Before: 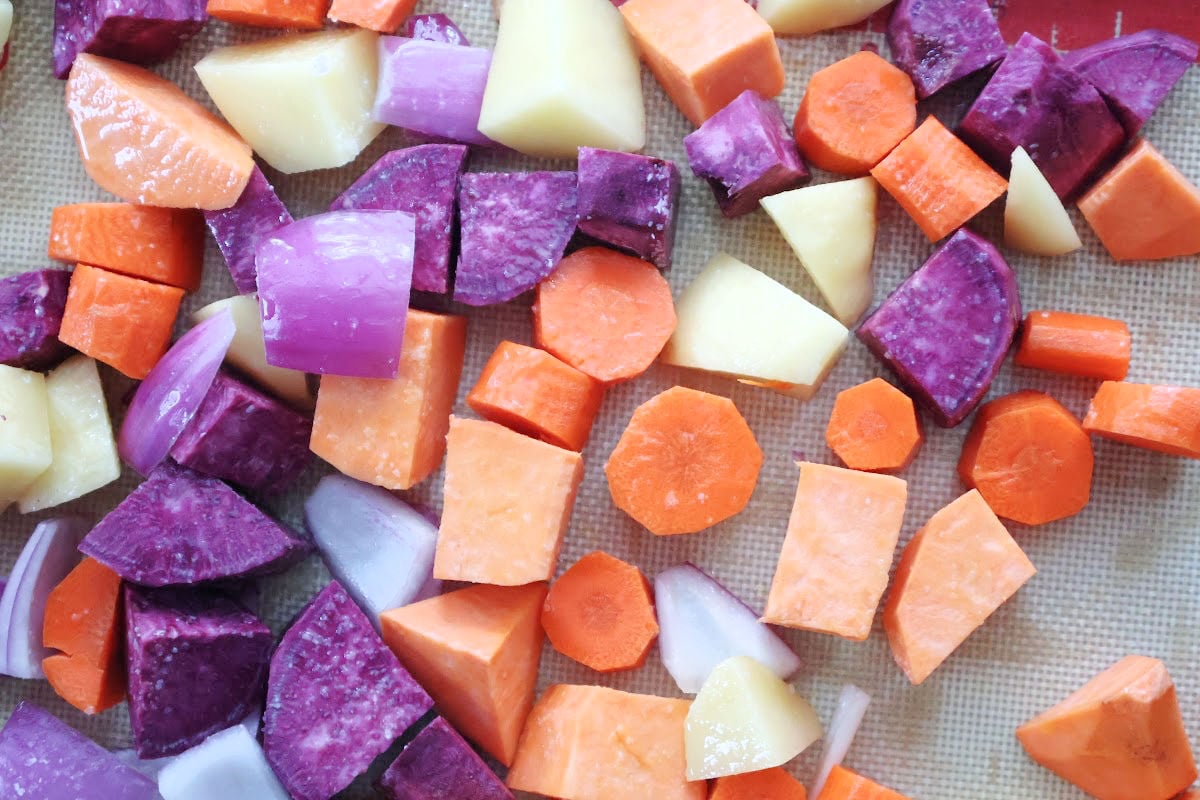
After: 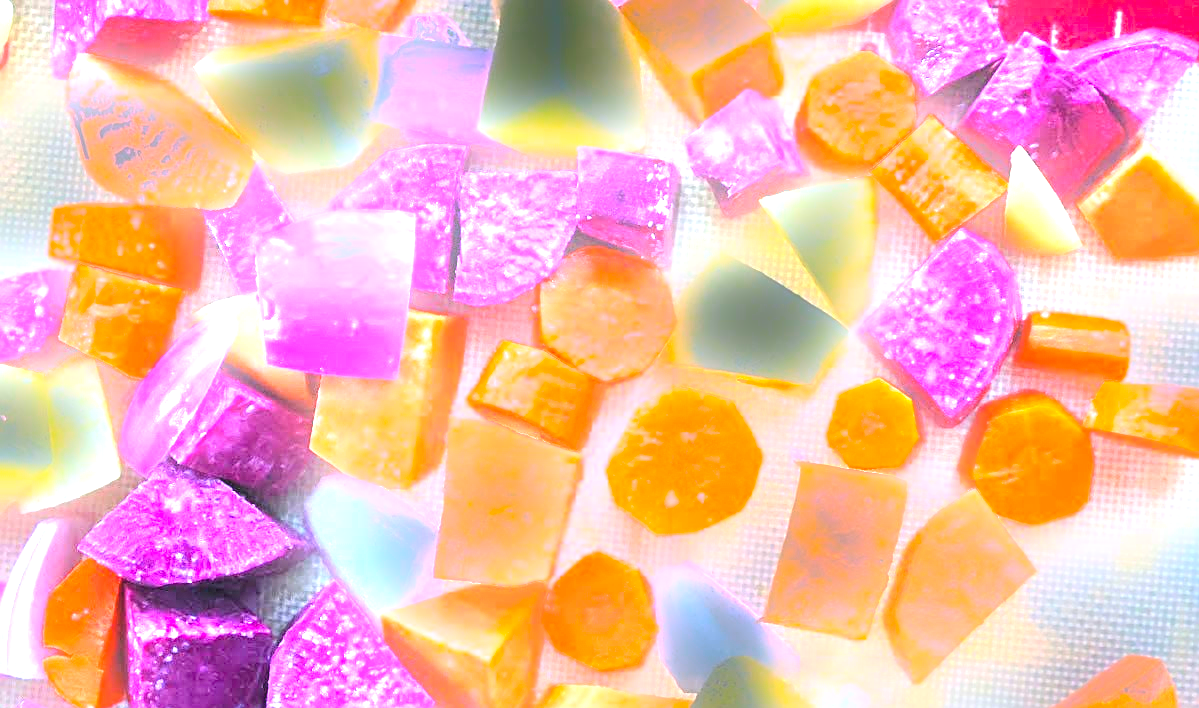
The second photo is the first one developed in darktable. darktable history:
crop and rotate: top 0%, bottom 11.49%
bloom: size 9%, threshold 100%, strength 7%
exposure: exposure 2.25 EV, compensate highlight preservation false
color balance rgb: perceptual saturation grading › global saturation 34.05%, global vibrance 5.56%
sharpen: on, module defaults
